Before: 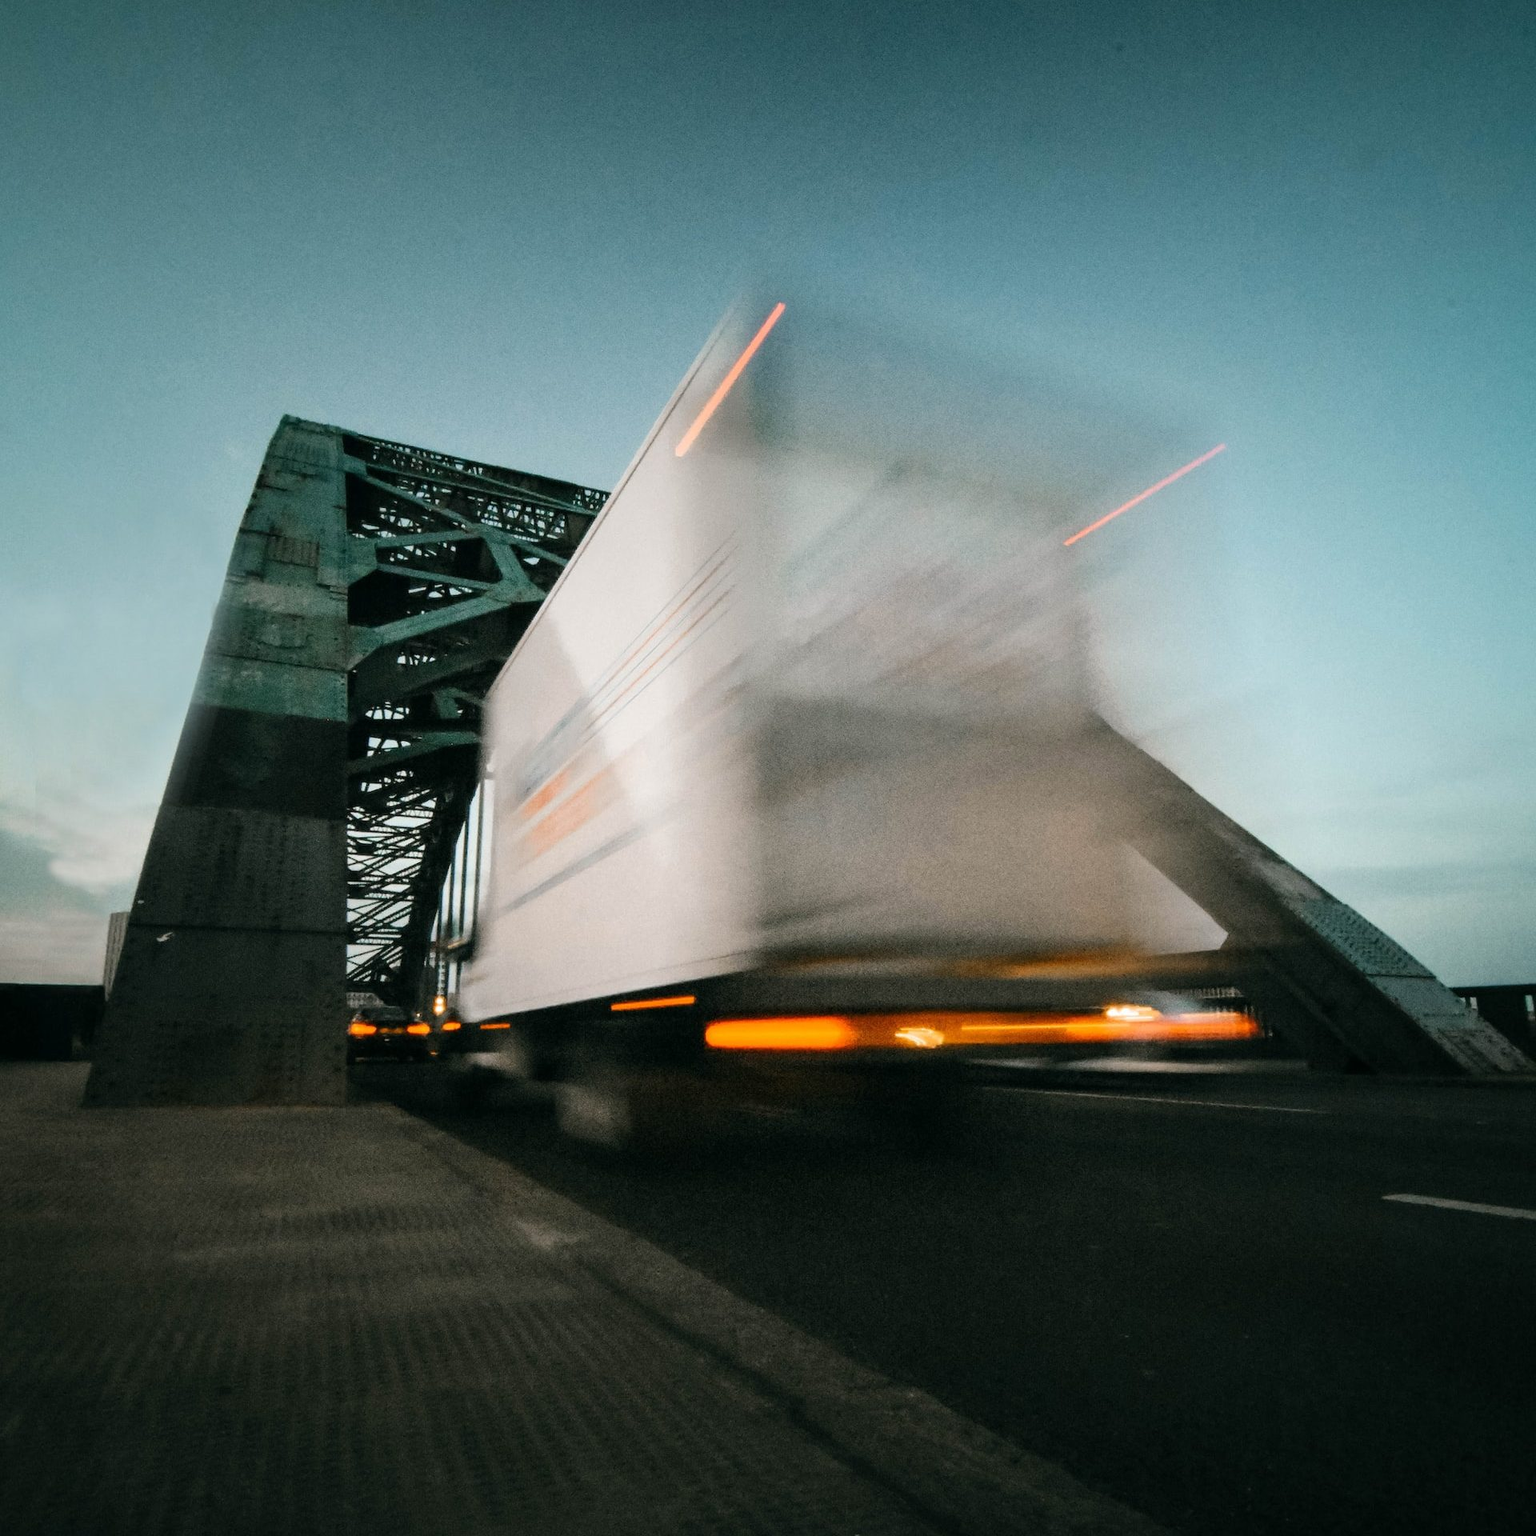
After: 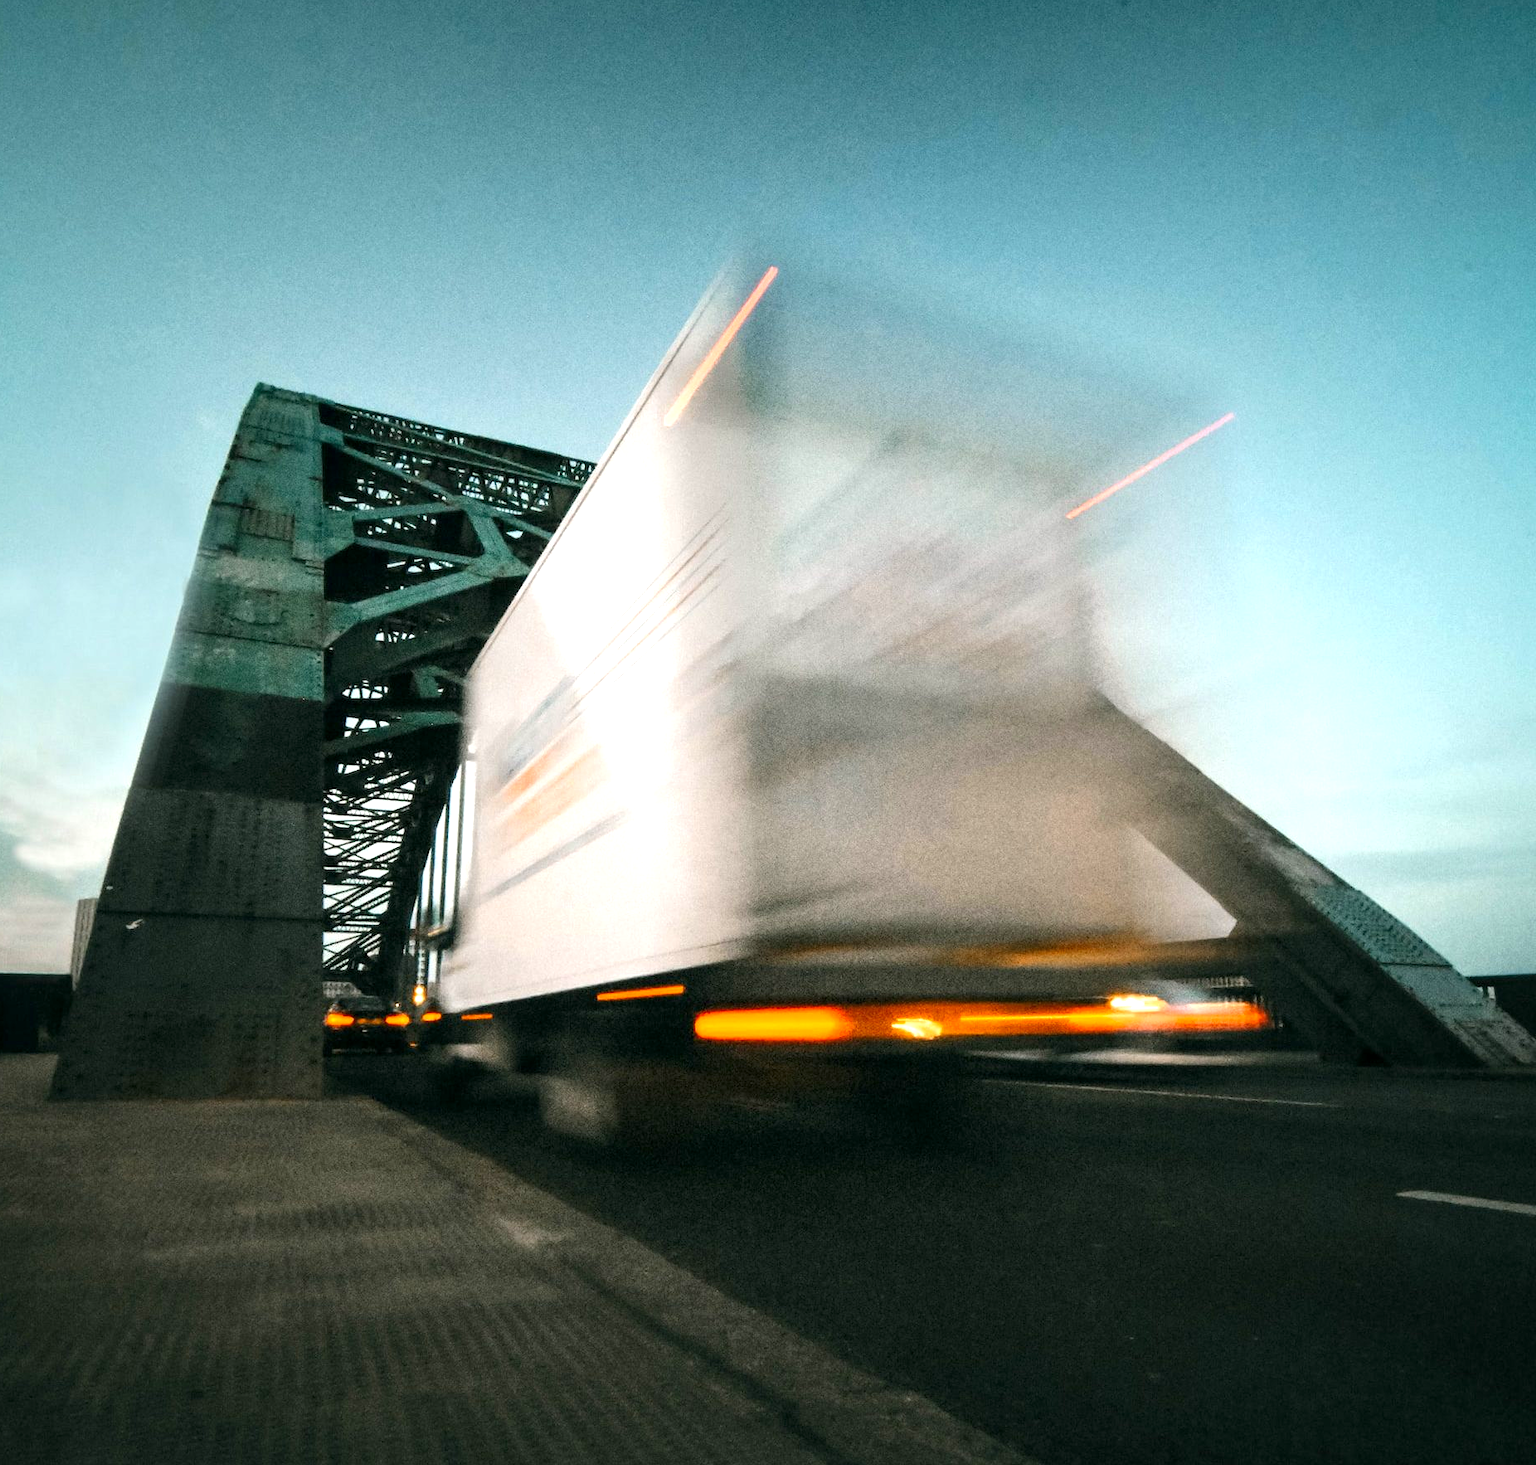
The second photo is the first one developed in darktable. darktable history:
tone equalizer: on, module defaults
crop: left 2.328%, top 2.999%, right 1.2%, bottom 4.919%
local contrast: highlights 107%, shadows 100%, detail 119%, midtone range 0.2
contrast brightness saturation: saturation 0.132
exposure: black level correction 0, exposure 0.597 EV, compensate exposure bias true, compensate highlight preservation false
